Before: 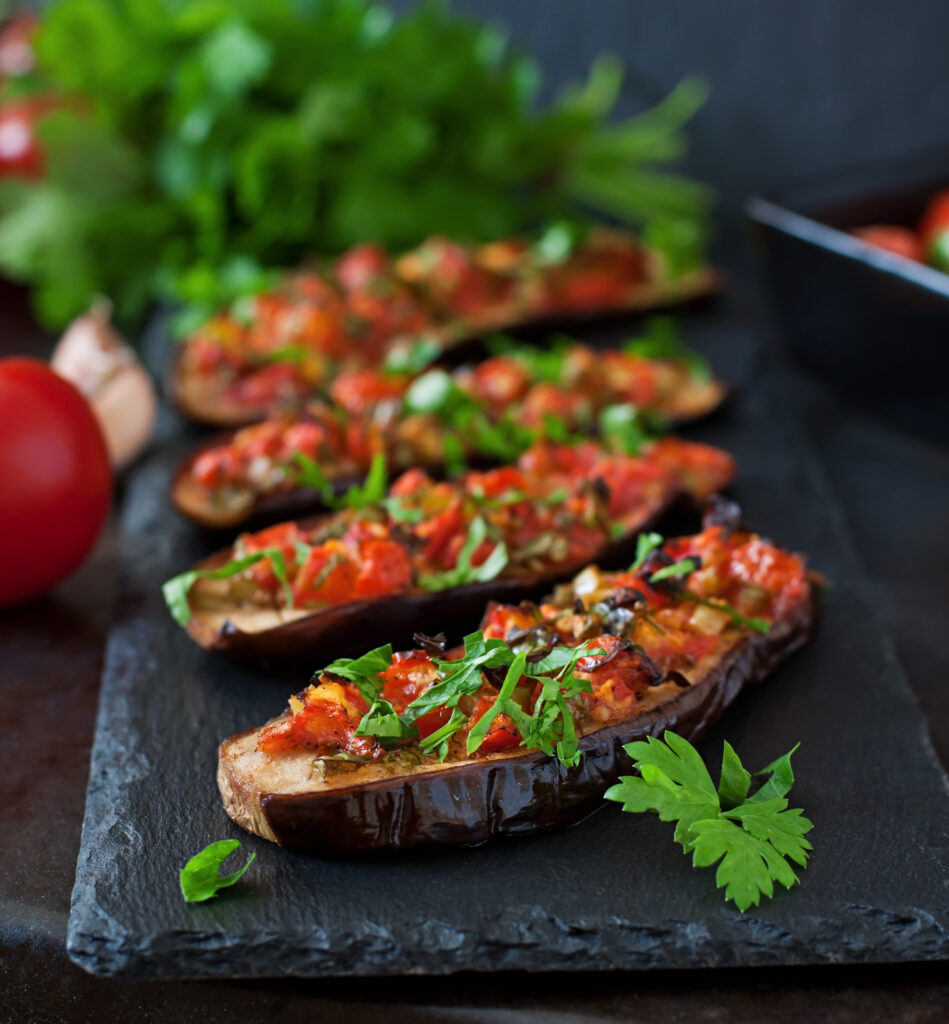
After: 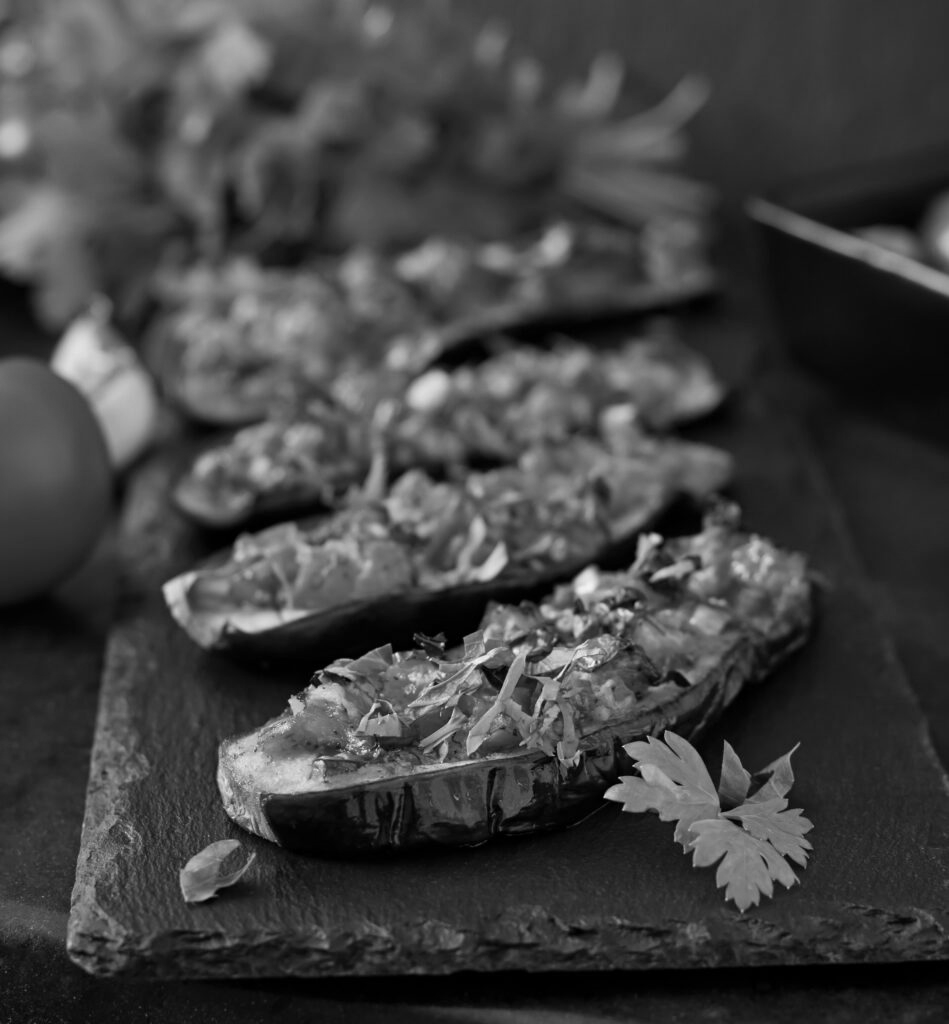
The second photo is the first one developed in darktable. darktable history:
monochrome: on, module defaults
color balance rgb: shadows lift › chroma 5.41%, shadows lift › hue 240°, highlights gain › chroma 3.74%, highlights gain › hue 60°, saturation formula JzAzBz (2021)
